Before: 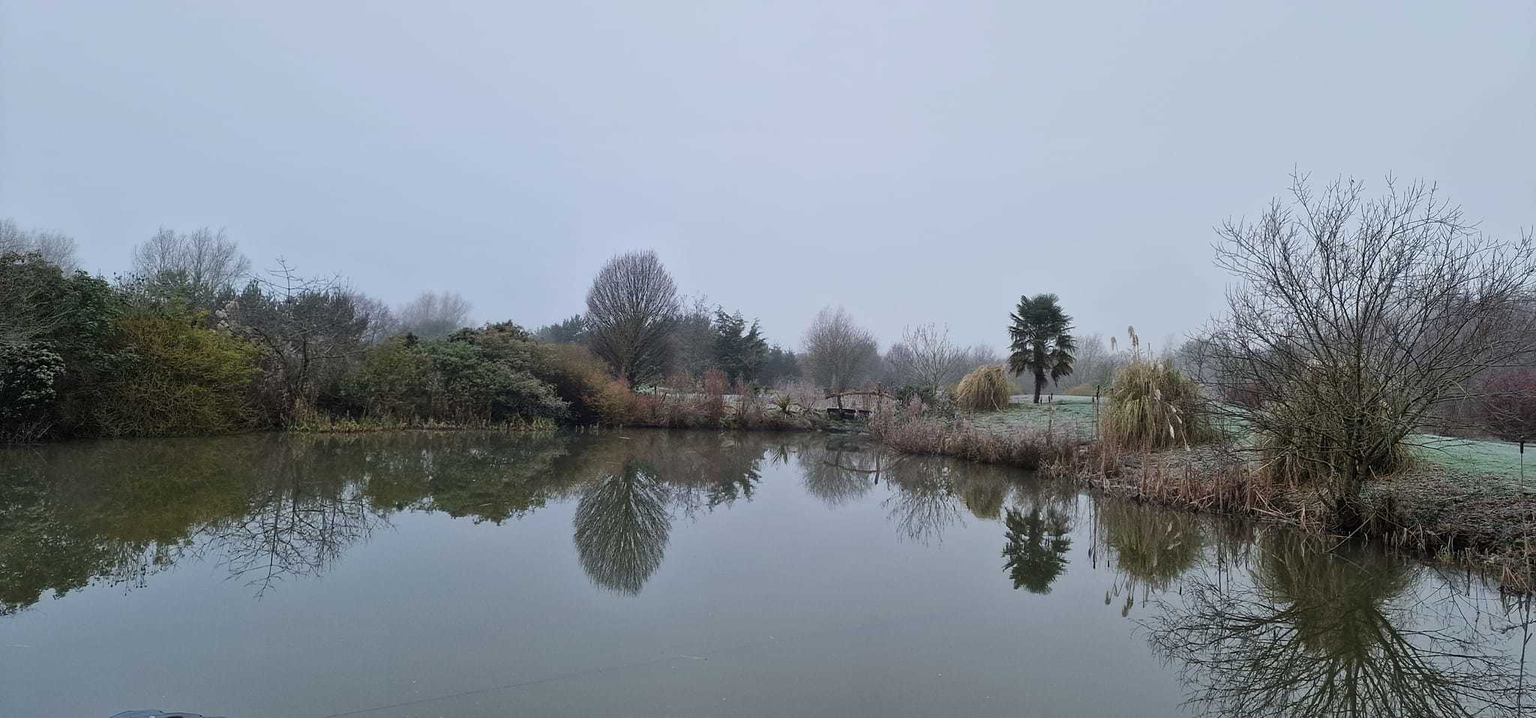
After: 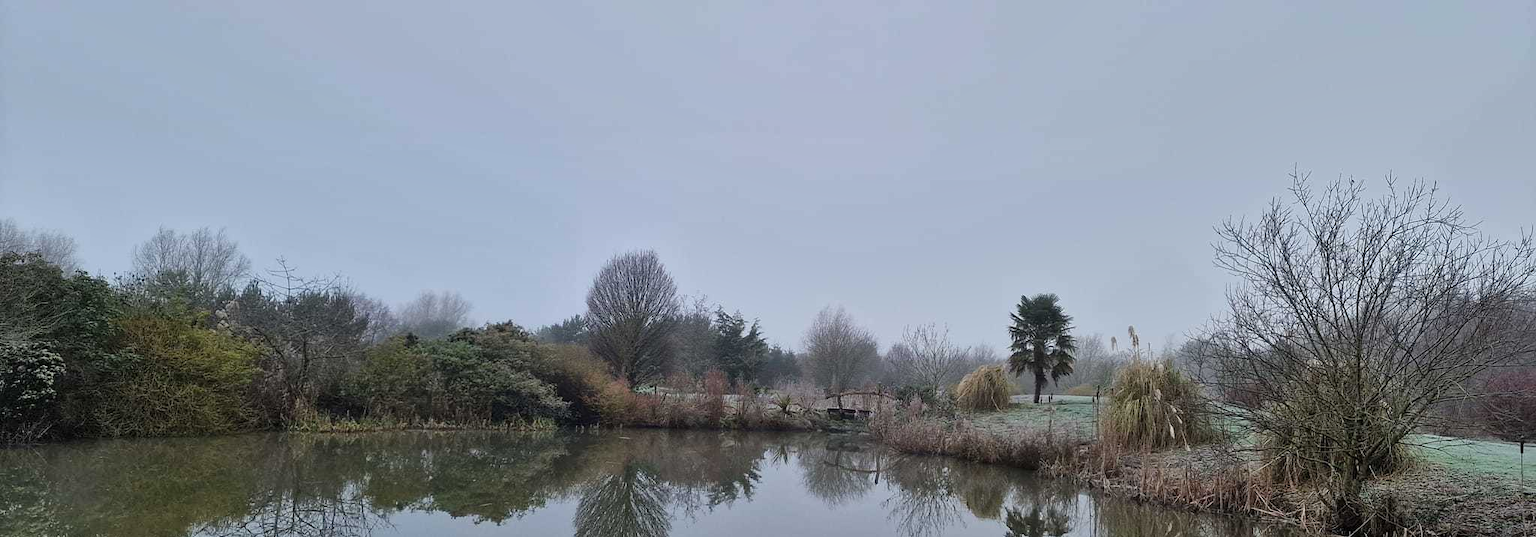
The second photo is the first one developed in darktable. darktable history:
crop: bottom 24.967%
shadows and highlights: soften with gaussian
